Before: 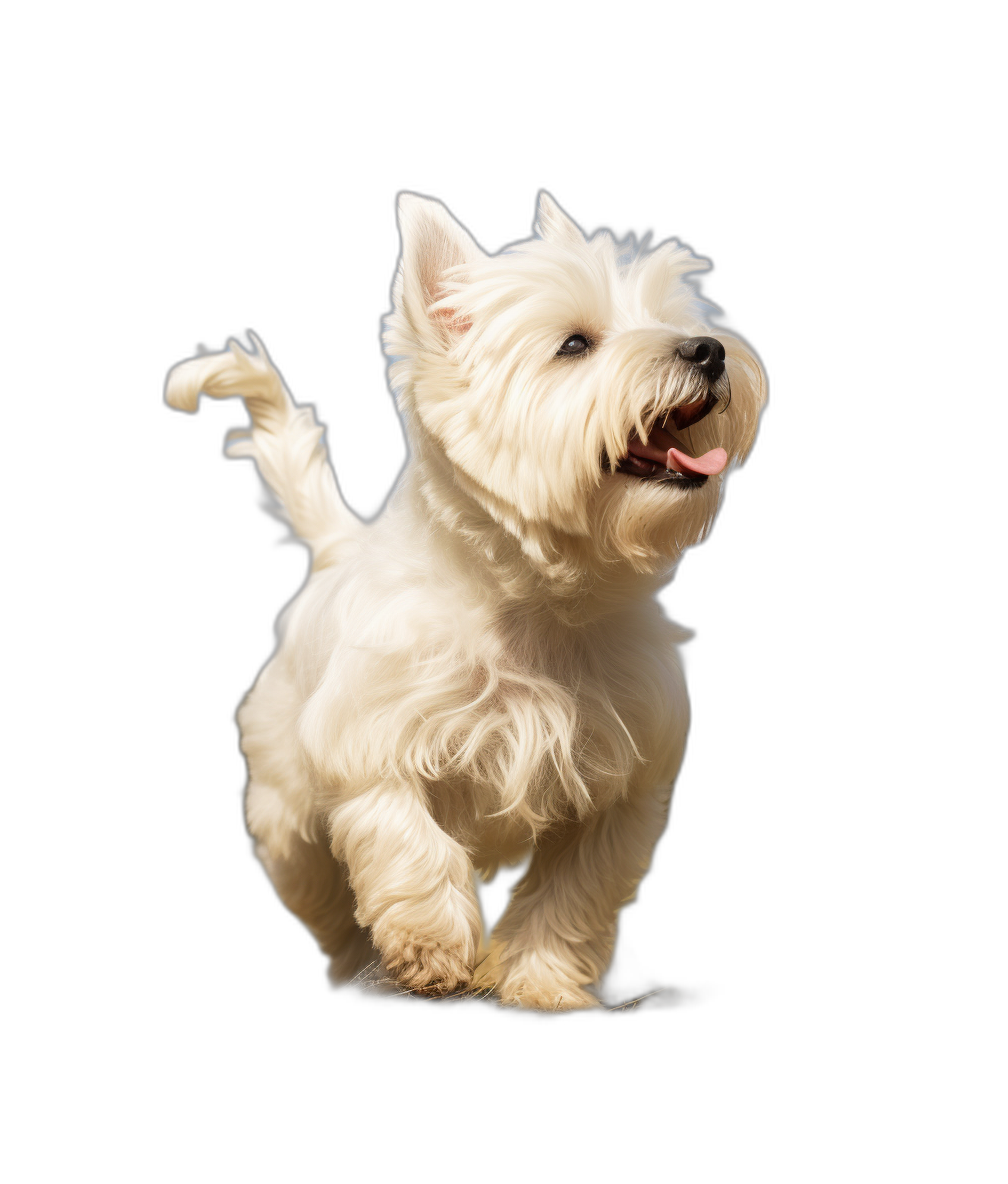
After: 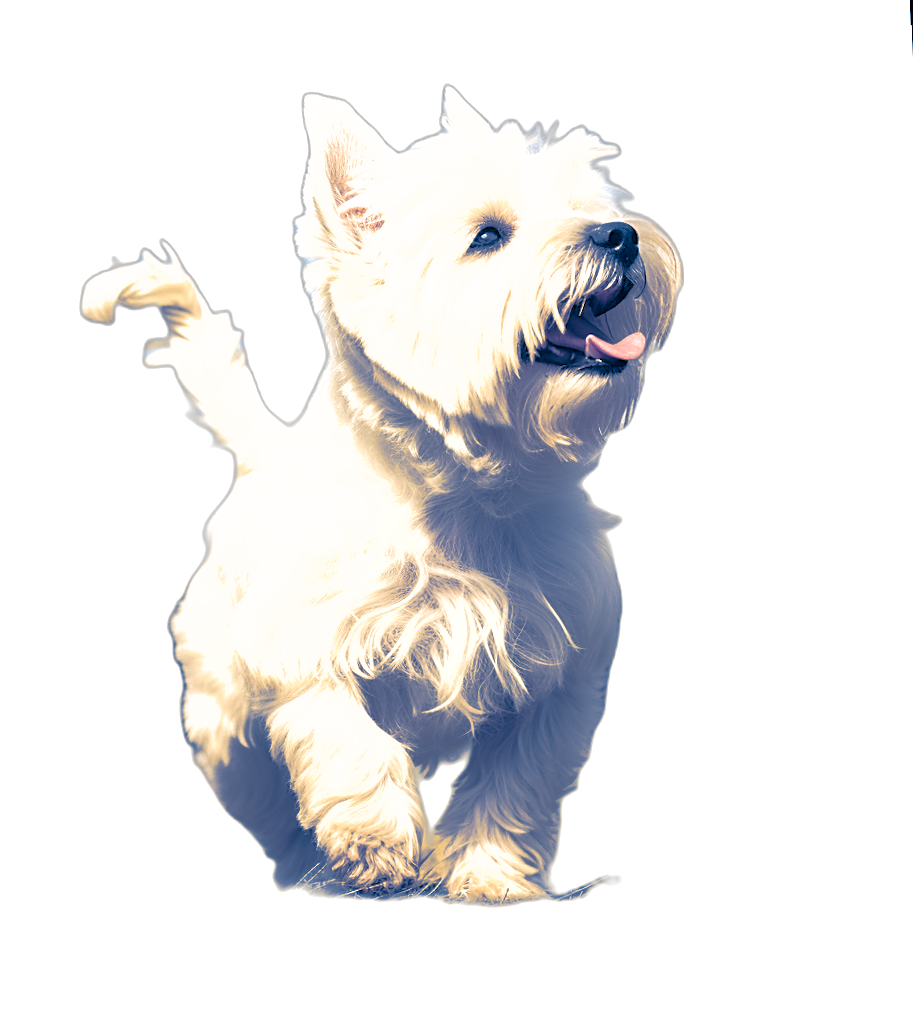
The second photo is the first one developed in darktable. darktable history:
exposure: black level correction 0, exposure 0.7 EV, compensate exposure bias true, compensate highlight preservation false
rotate and perspective: rotation -1°, crop left 0.011, crop right 0.989, crop top 0.025, crop bottom 0.975
split-toning: shadows › hue 226.8°, shadows › saturation 1, highlights › saturation 0, balance -61.41
shadows and highlights: on, module defaults
crop and rotate: angle 1.96°, left 5.673%, top 5.673%
base curve: curves: ch0 [(0, 0) (0.158, 0.273) (0.879, 0.895) (1, 1)], preserve colors none
sharpen: on, module defaults
